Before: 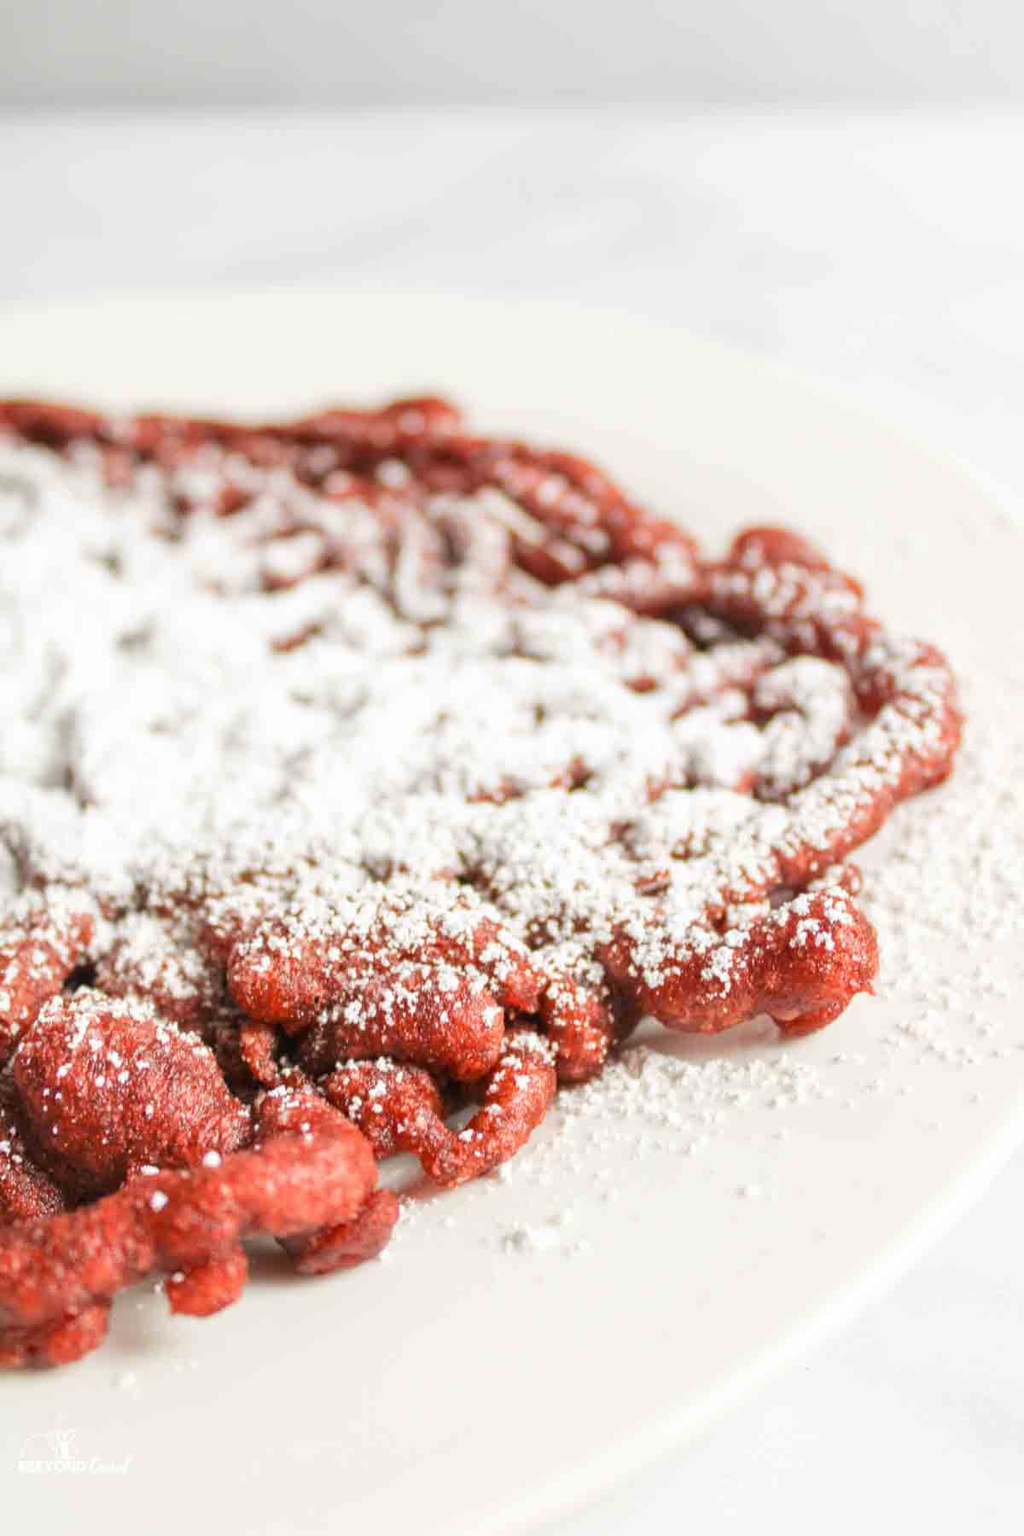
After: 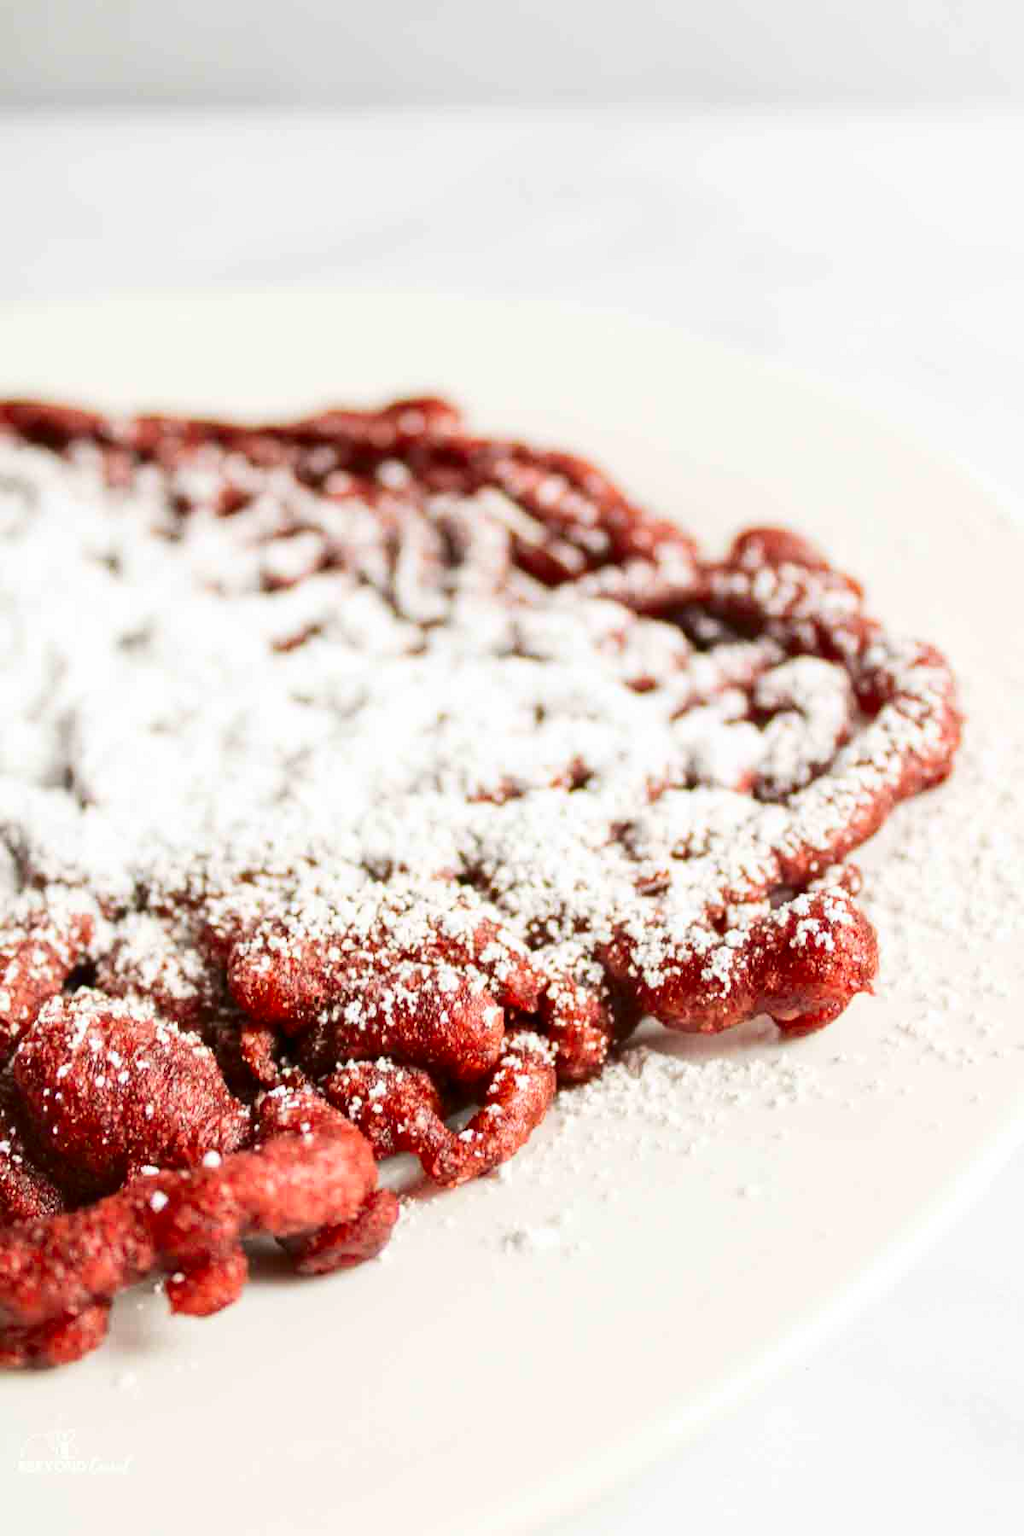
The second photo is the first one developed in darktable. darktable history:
contrast brightness saturation: contrast 0.201, brightness -0.106, saturation 0.095
